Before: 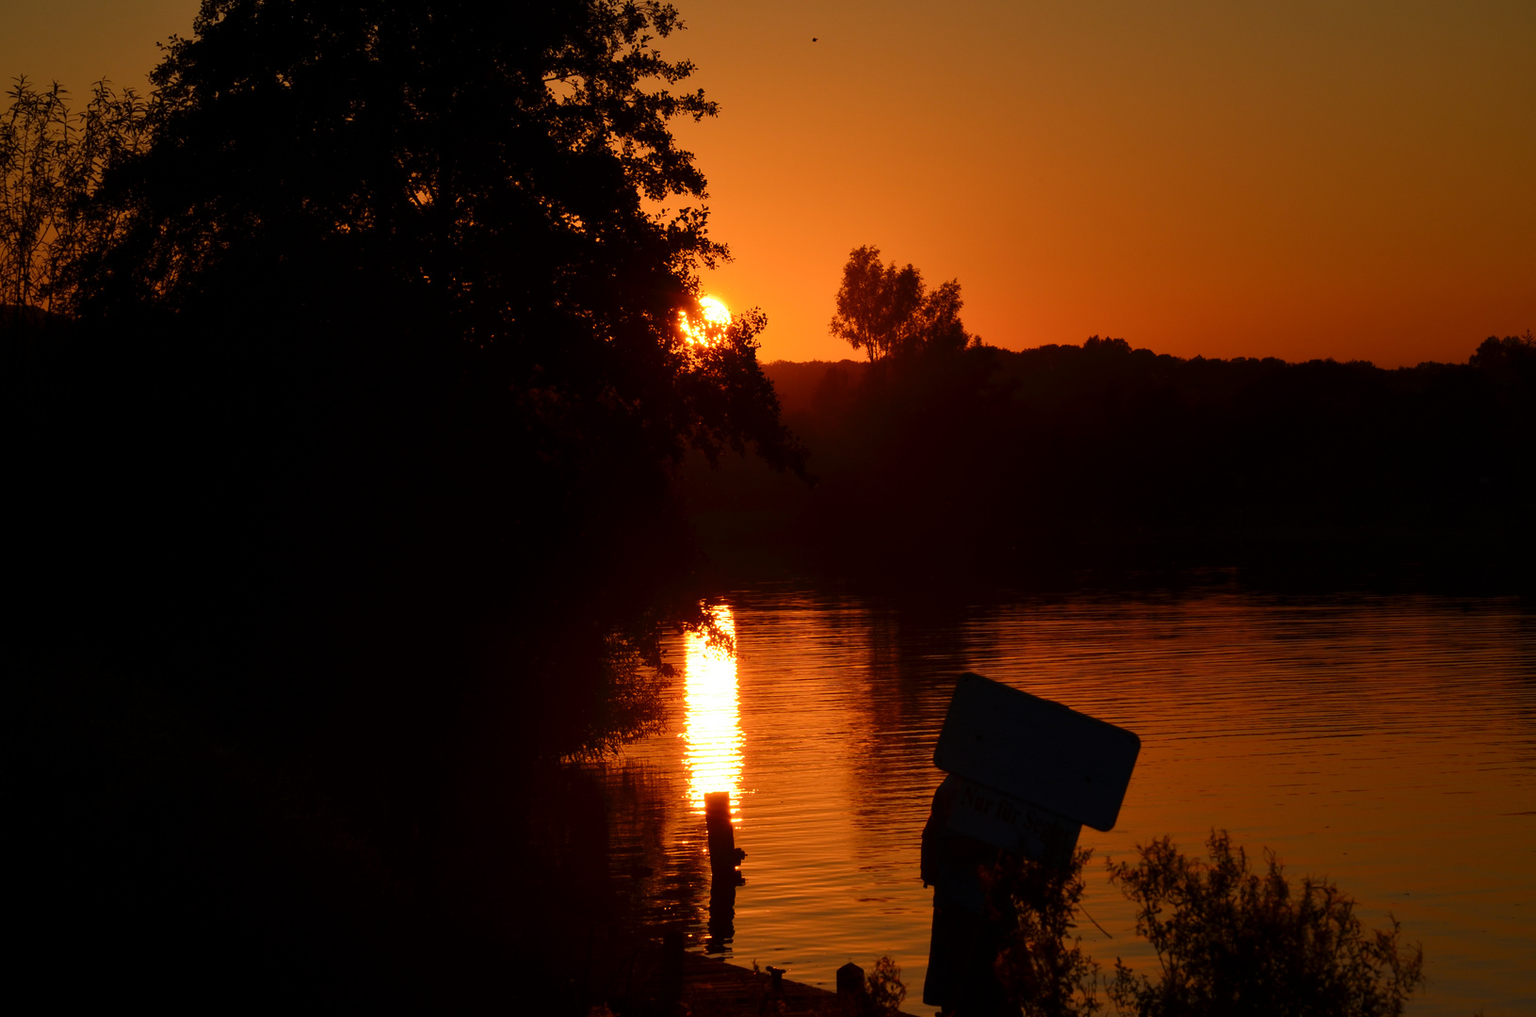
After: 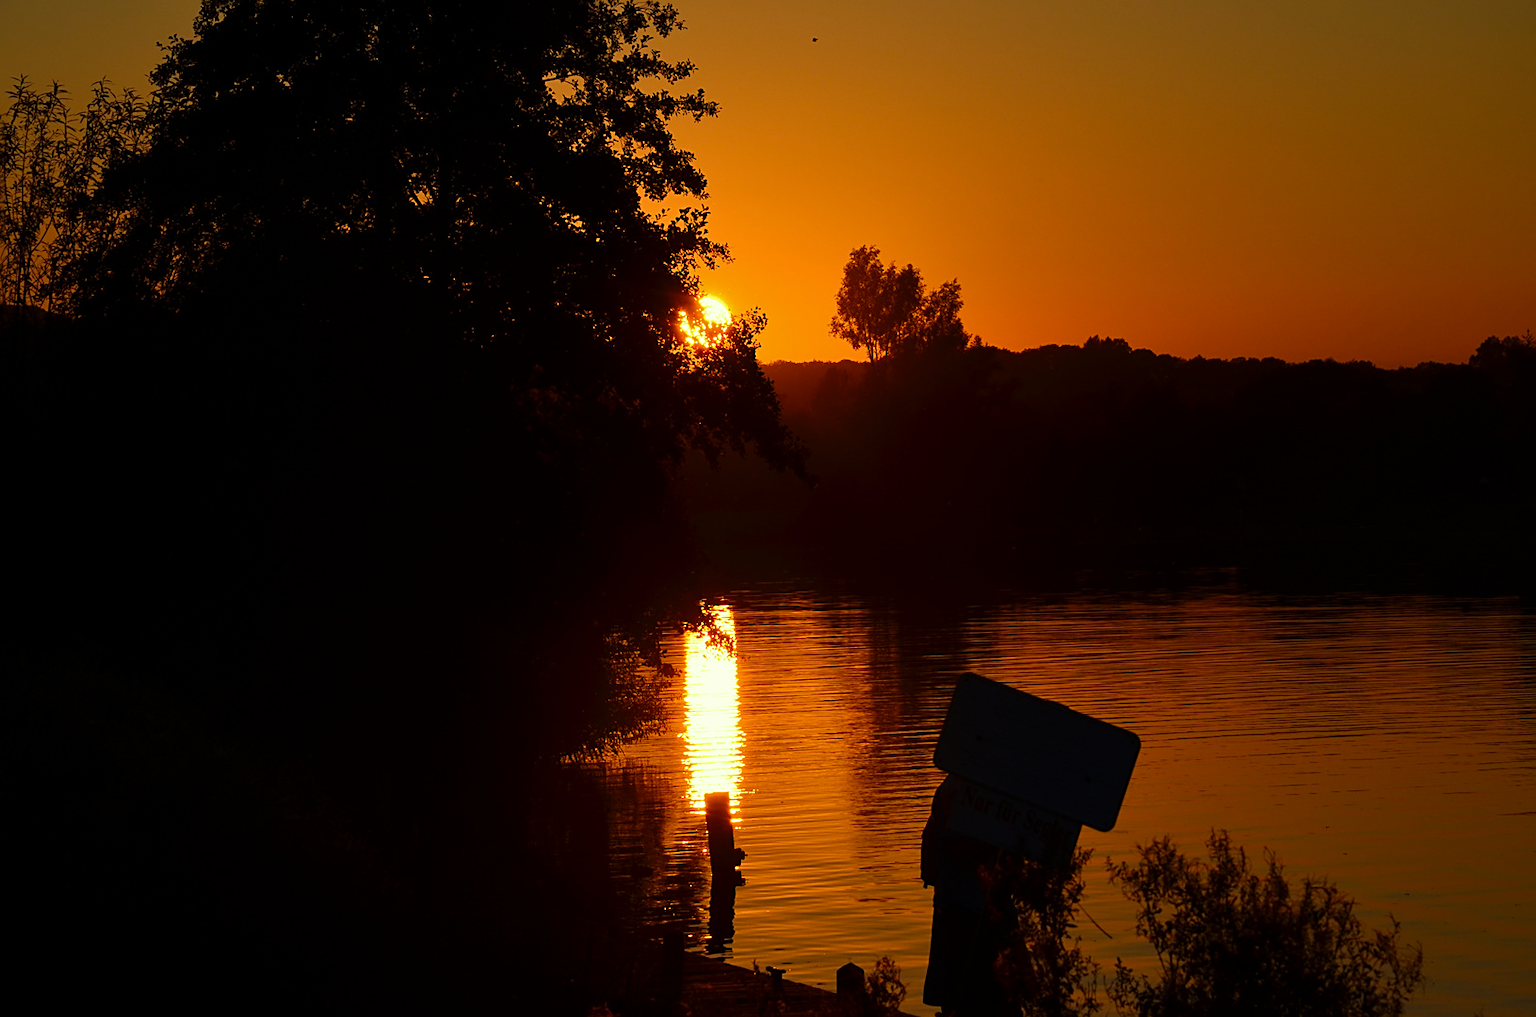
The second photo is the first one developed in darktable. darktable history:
color correction: highlights a* -5.64, highlights b* 11.18
sharpen: on, module defaults
contrast equalizer: octaves 7, y [[0.5 ×6], [0.5 ×6], [0.5, 0.5, 0.501, 0.545, 0.707, 0.863], [0 ×6], [0 ×6]], mix 0.309
